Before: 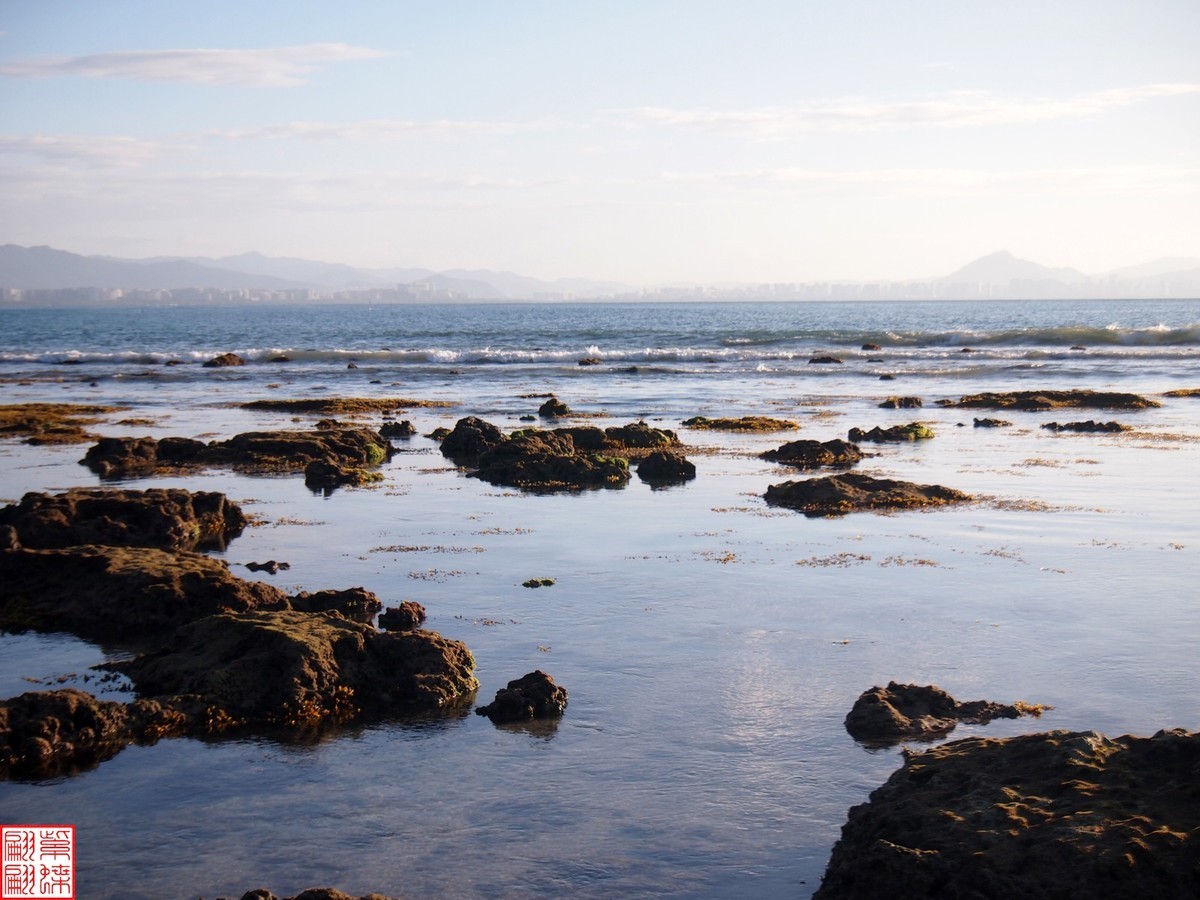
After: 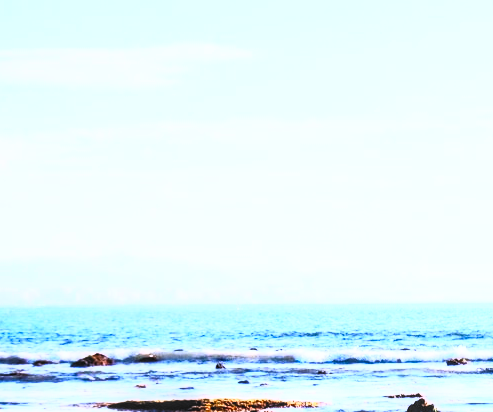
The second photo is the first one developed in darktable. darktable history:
crop and rotate: left 11.081%, top 0.084%, right 47.753%, bottom 54.134%
contrast brightness saturation: contrast 0.994, brightness 0.997, saturation 0.991
color calibration: illuminant custom, x 0.372, y 0.384, temperature 4278.66 K
exposure: black level correction 0, exposure 0.499 EV, compensate exposure bias true, compensate highlight preservation false
tone equalizer: on, module defaults
filmic rgb: black relative exposure -5.08 EV, white relative exposure 4 EV, hardness 2.88, contrast 1.389, highlights saturation mix -28.62%
local contrast: highlights 61%, detail 143%, midtone range 0.434
